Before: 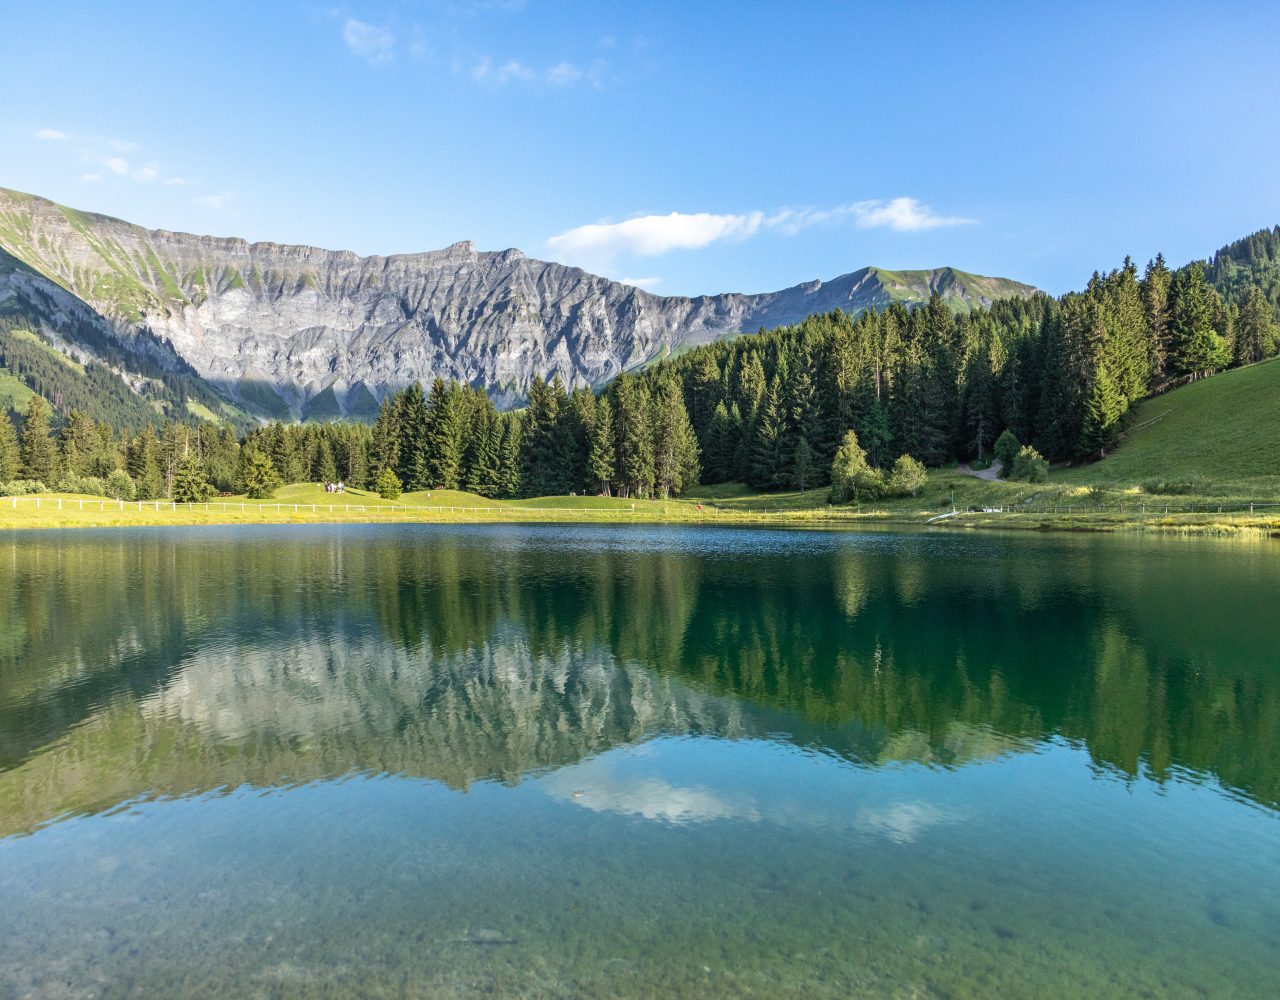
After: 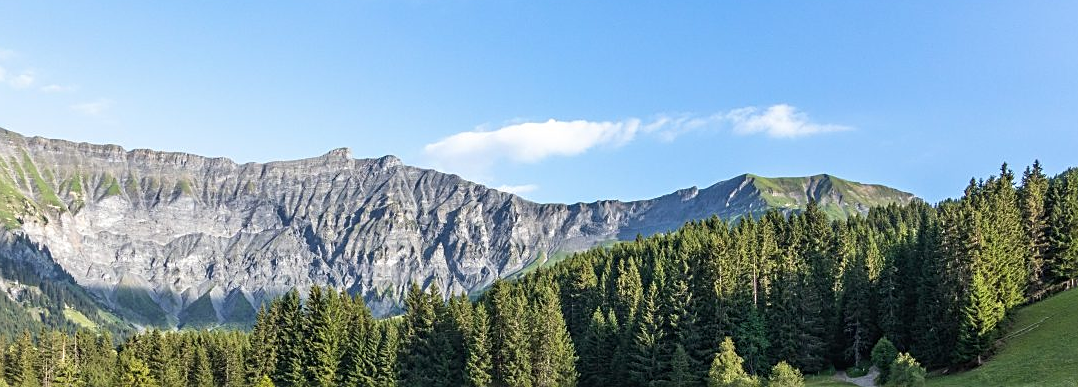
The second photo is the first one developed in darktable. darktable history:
crop and rotate: left 9.655%, top 9.39%, right 6.1%, bottom 51.88%
sharpen: amount 0.496
